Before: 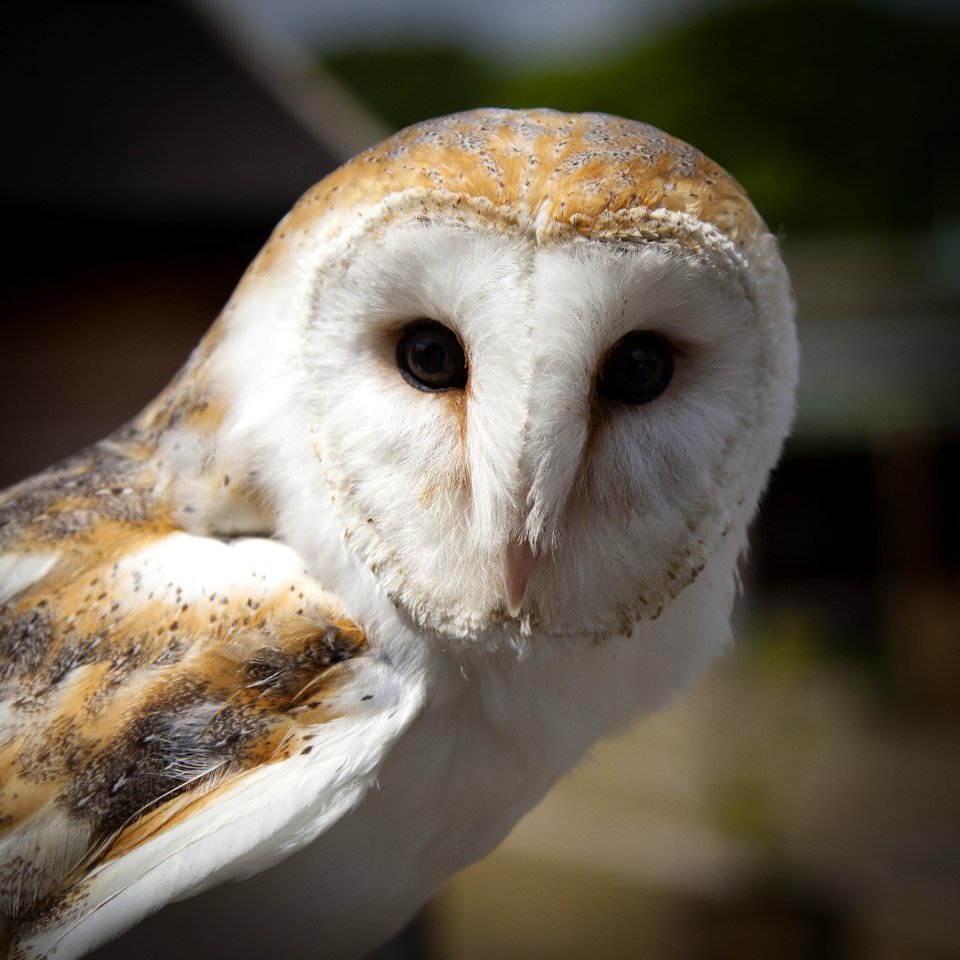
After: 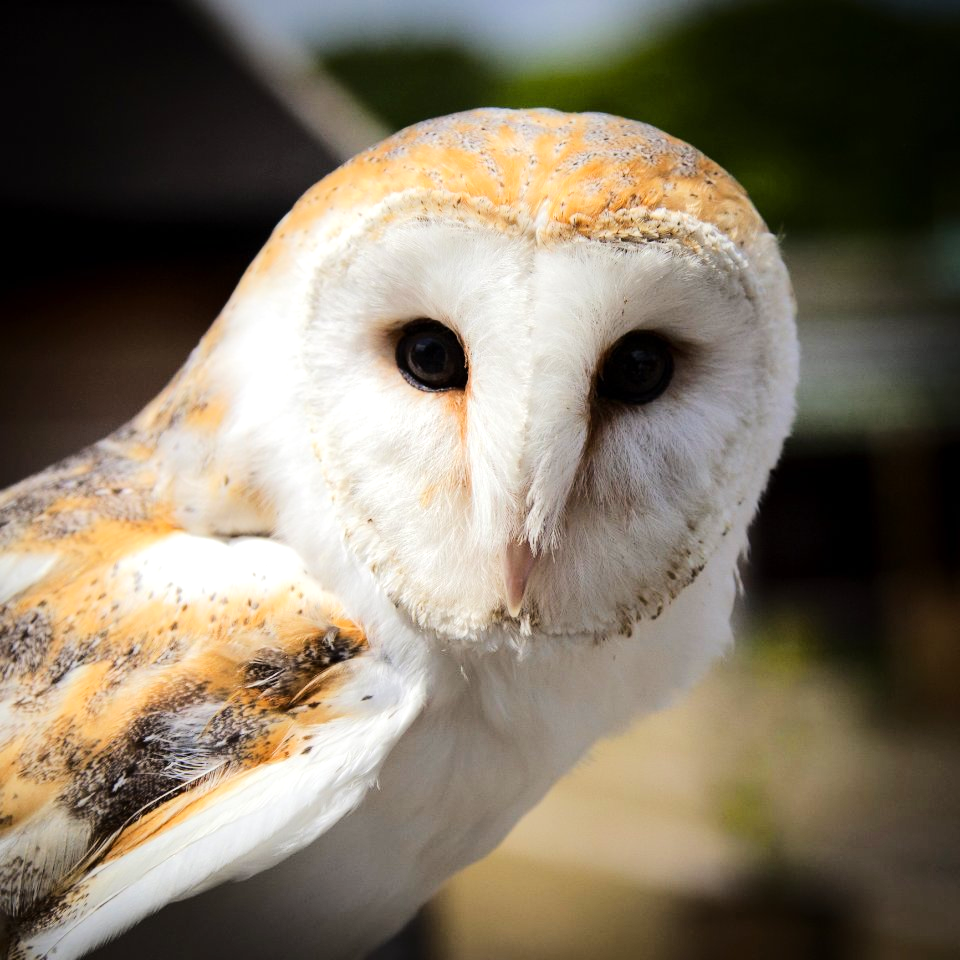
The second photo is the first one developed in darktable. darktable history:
tone equalizer: -7 EV 0.163 EV, -6 EV 0.617 EV, -5 EV 1.17 EV, -4 EV 1.33 EV, -3 EV 1.12 EV, -2 EV 0.6 EV, -1 EV 0.148 EV, edges refinement/feathering 500, mask exposure compensation -1.57 EV, preserve details no
